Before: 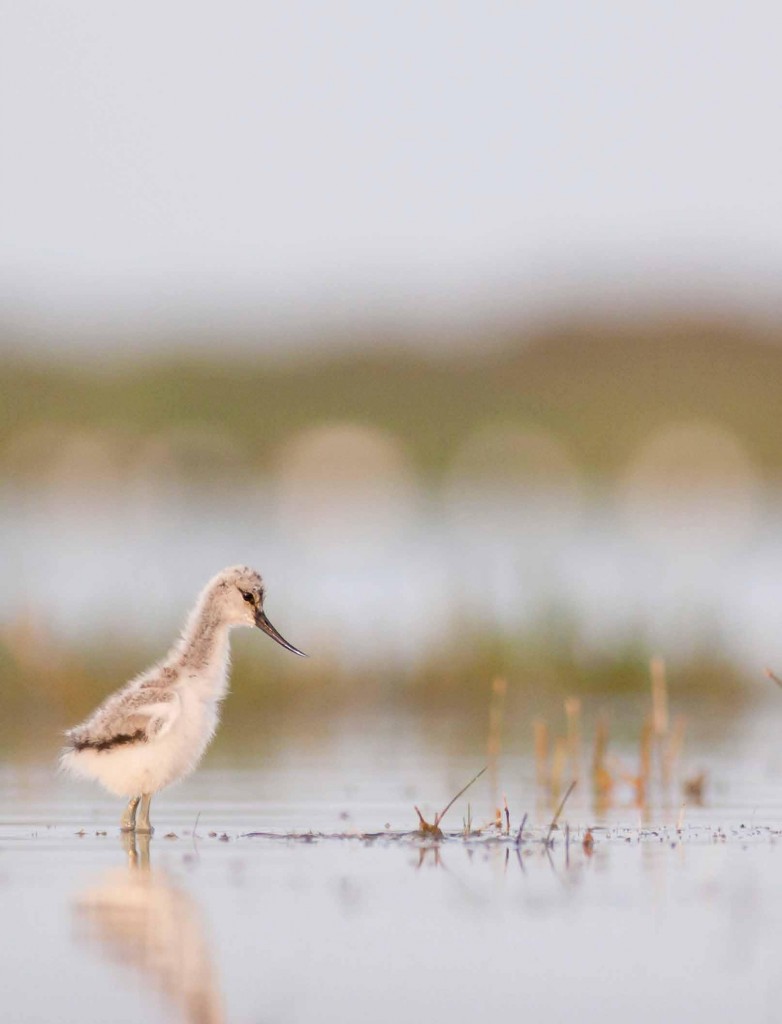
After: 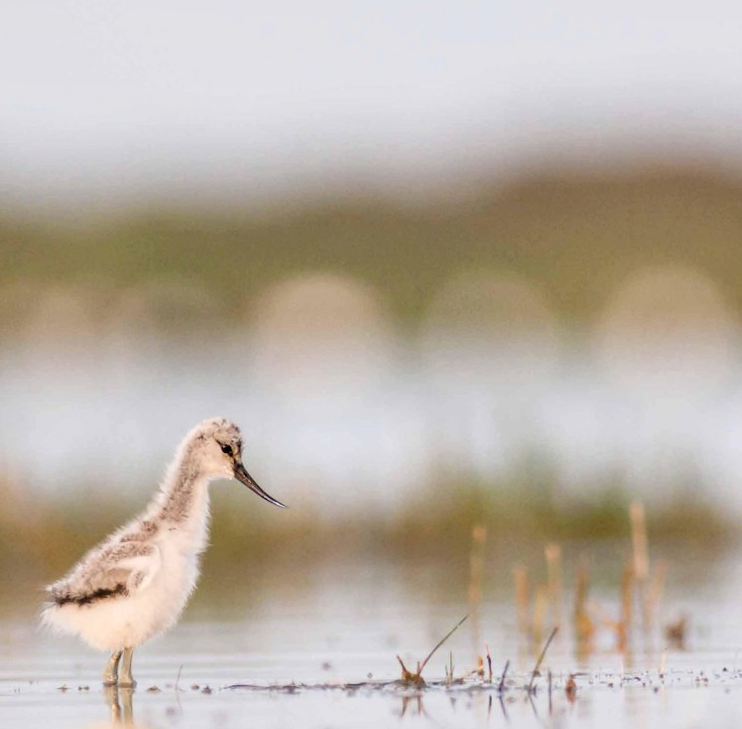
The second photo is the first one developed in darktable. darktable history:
crop and rotate: left 2.991%, top 13.302%, right 1.981%, bottom 12.636%
rotate and perspective: rotation -1°, crop left 0.011, crop right 0.989, crop top 0.025, crop bottom 0.975
local contrast: on, module defaults
filmic rgb: black relative exposure -4.91 EV, white relative exposure 2.84 EV, hardness 3.7
